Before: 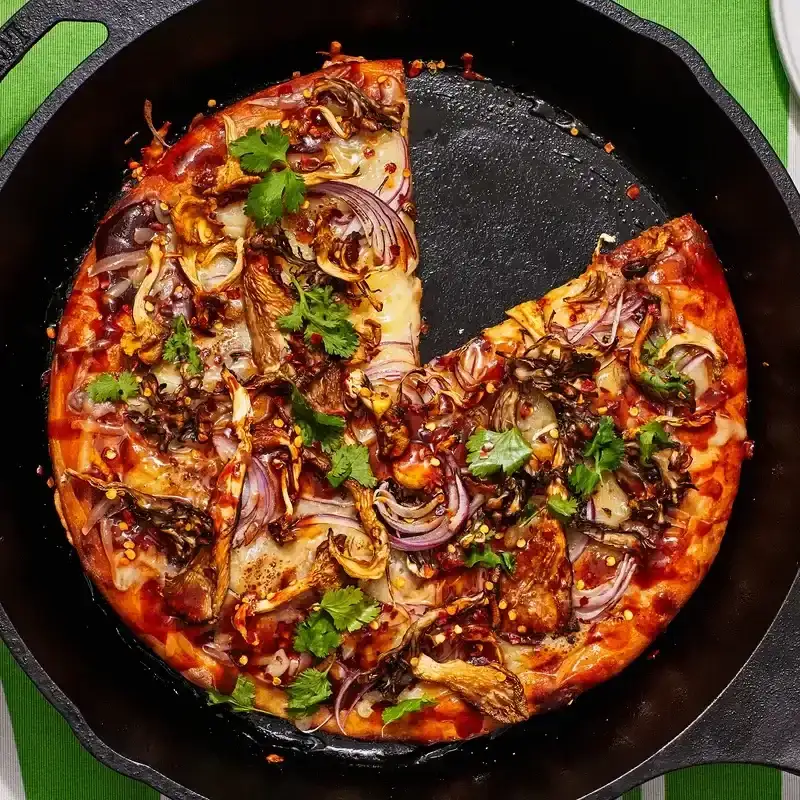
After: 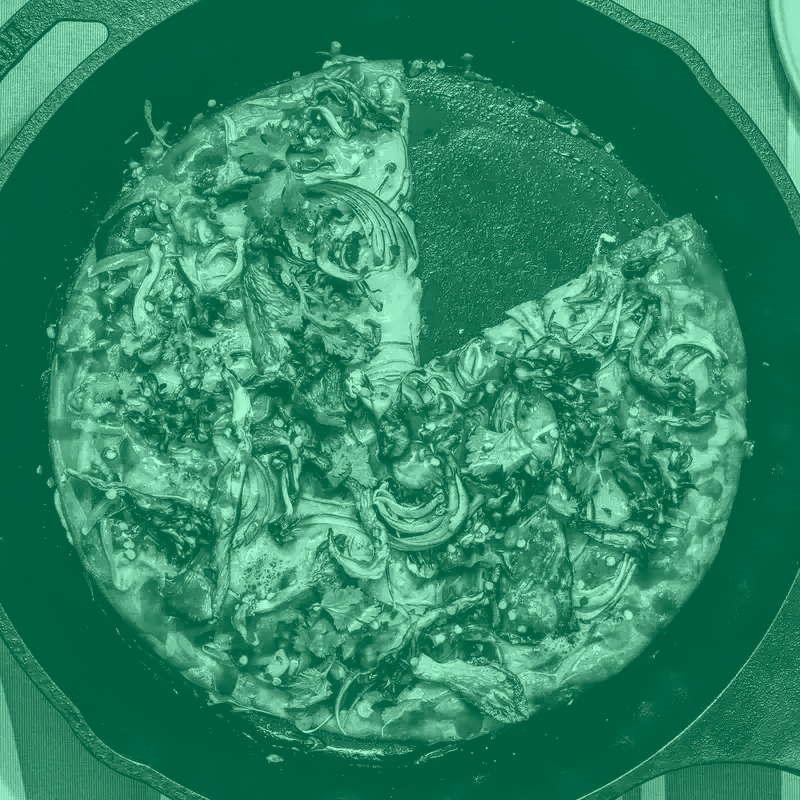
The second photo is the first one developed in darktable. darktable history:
color correction: highlights a* 5.59, highlights b* 5.24, saturation 0.68
local contrast: detail 150%
color balance rgb: shadows lift › chroma 1%, shadows lift › hue 217.2°, power › hue 310.8°, highlights gain › chroma 2%, highlights gain › hue 44.4°, global offset › luminance 0.25%, global offset › hue 171.6°, perceptual saturation grading › global saturation 14.09%, perceptual saturation grading › highlights -30%, perceptual saturation grading › shadows 50.67%, global vibrance 25%, contrast 20%
colorize: hue 147.6°, saturation 65%, lightness 21.64%
